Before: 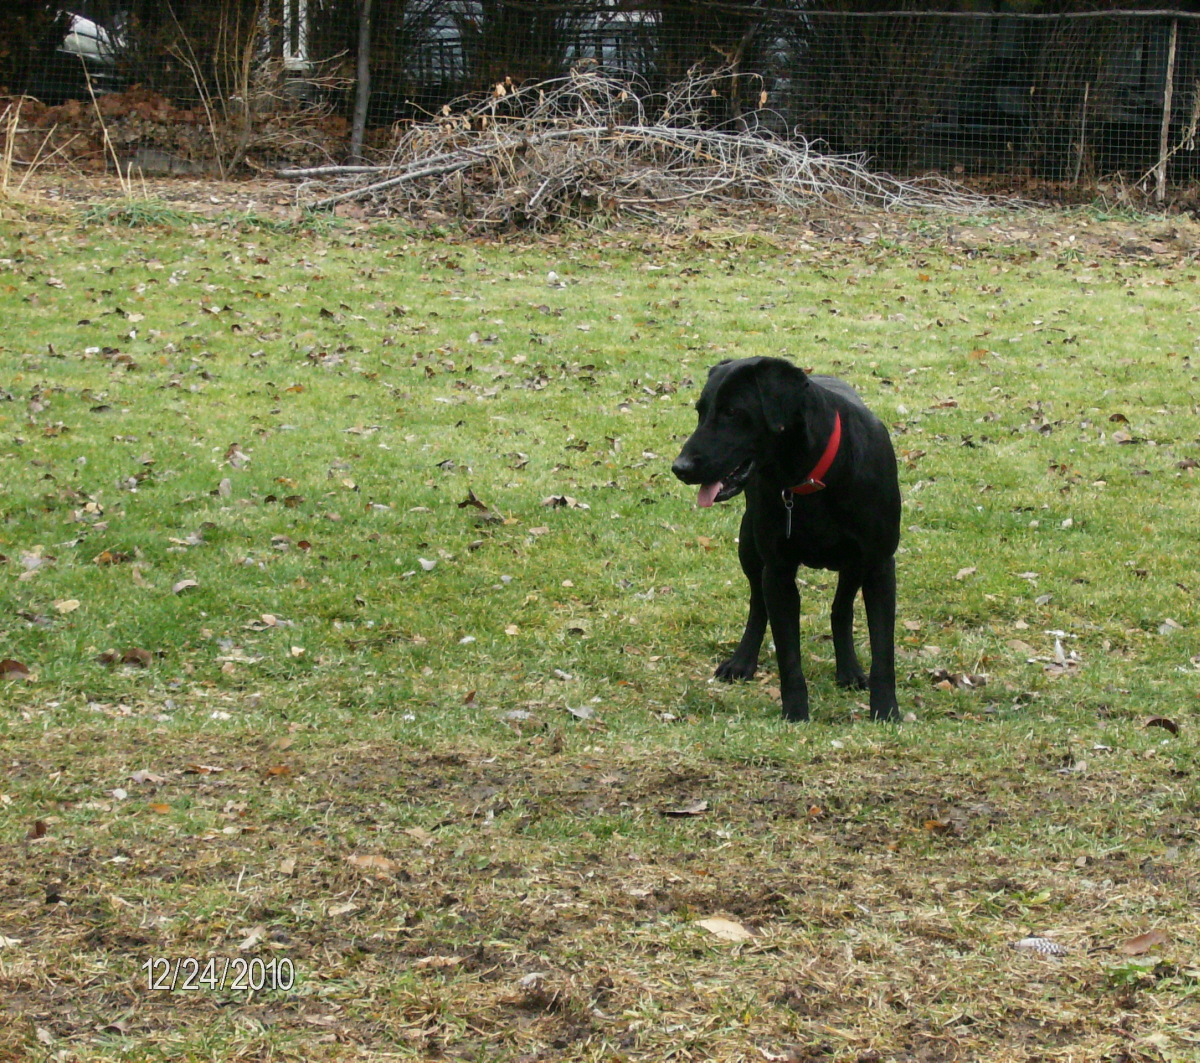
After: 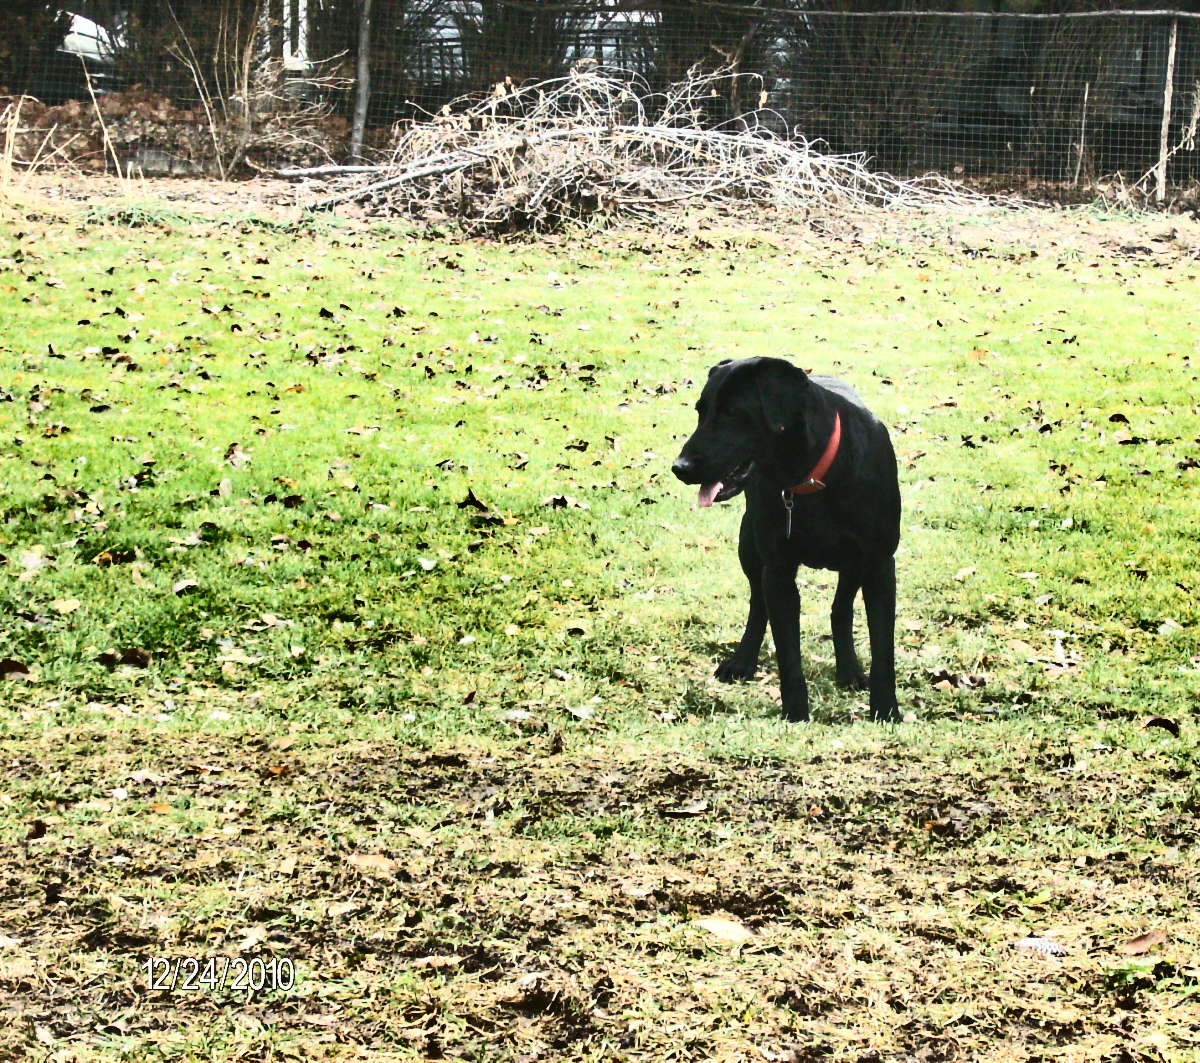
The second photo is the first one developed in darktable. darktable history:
contrast brightness saturation: contrast 0.587, brightness 0.572, saturation -0.347
color balance rgb: linear chroma grading › global chroma 7.633%, perceptual saturation grading › global saturation -0.016%
shadows and highlights: shadows 24.24, highlights -79.99, soften with gaussian
velvia: strength 14.38%
exposure: black level correction 0, exposure 0.499 EV, compensate exposure bias true, compensate highlight preservation false
